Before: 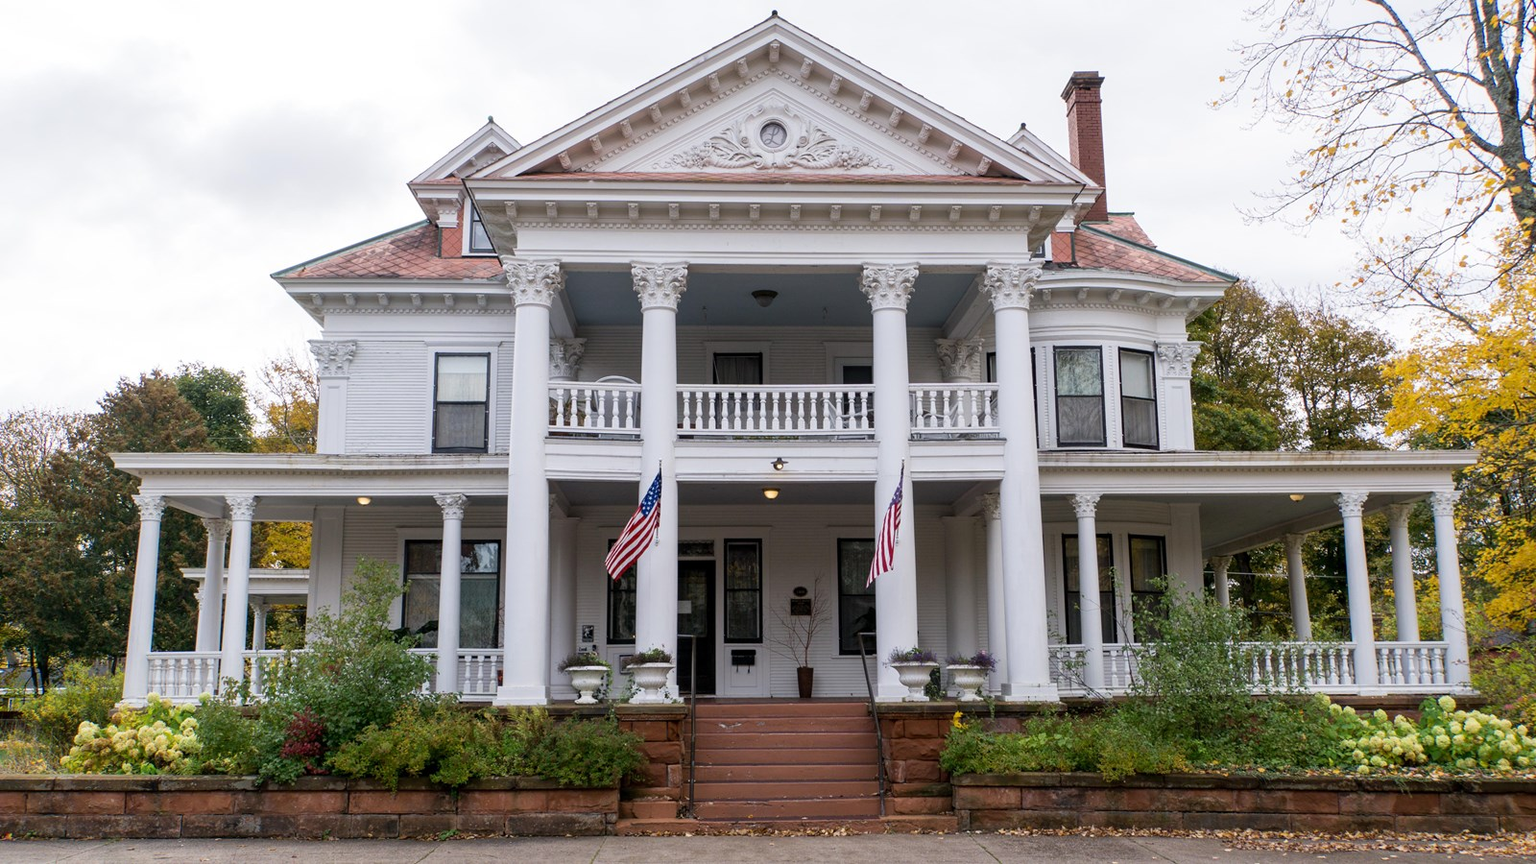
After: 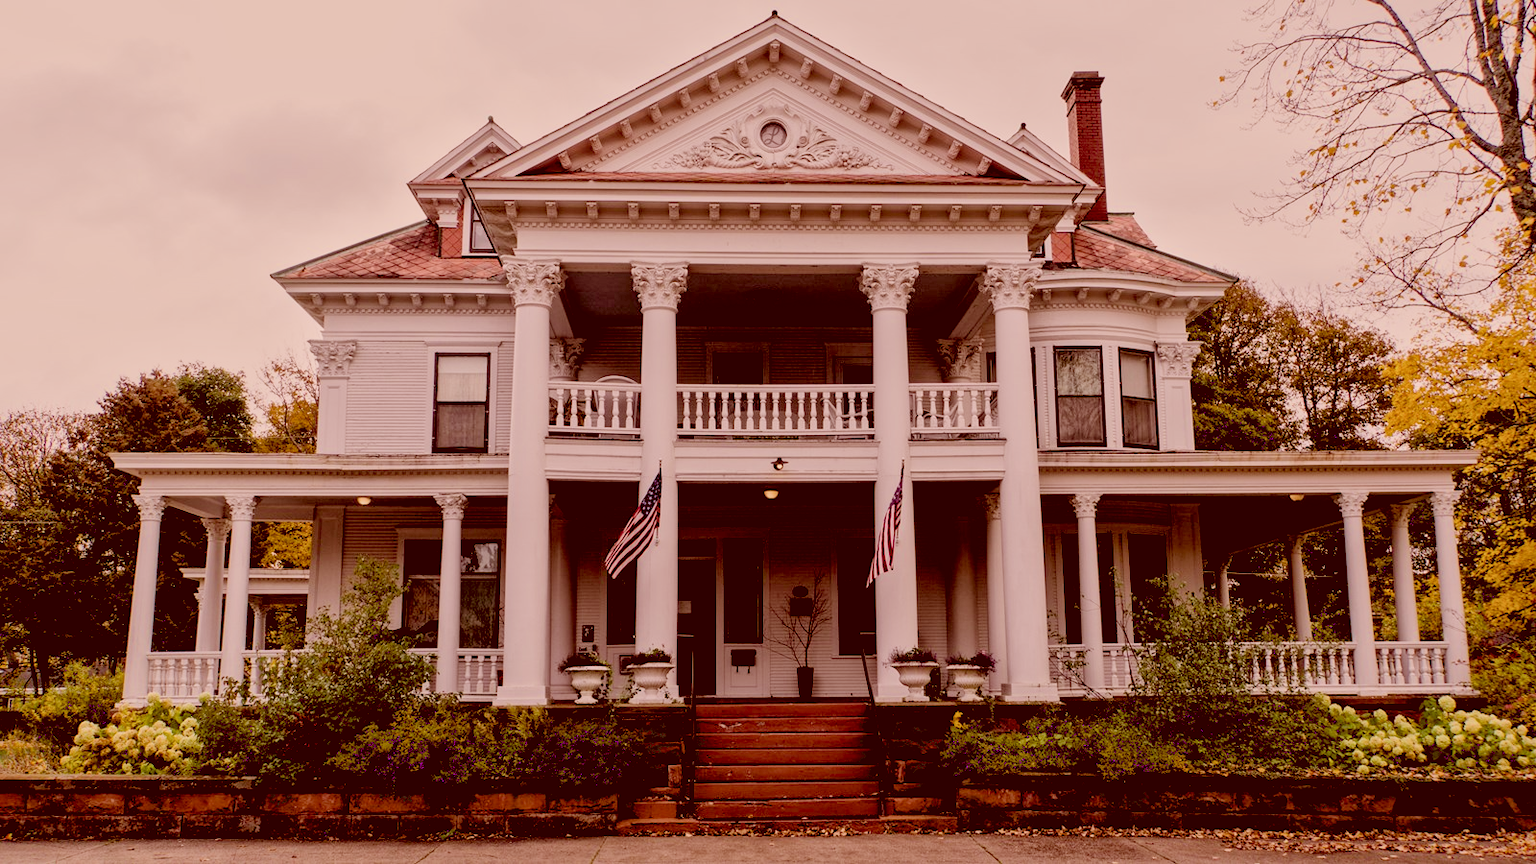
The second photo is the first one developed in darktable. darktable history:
local contrast: mode bilateral grid, contrast 20, coarseness 20, detail 150%, midtone range 0.2
contrast brightness saturation: contrast 0.05
filmic rgb: black relative exposure -8.88 EV, white relative exposure 4.98 EV, target black luminance 0%, hardness 3.79, latitude 66.43%, contrast 0.822, highlights saturation mix 10.02%, shadows ↔ highlights balance 20.02%, color science v6 (2022)
color correction: highlights a* 9.27, highlights b* 8.59, shadows a* 39.26, shadows b* 39.66, saturation 0.772
exposure: black level correction 0.047, exposure 0.013 EV, compensate highlight preservation false
